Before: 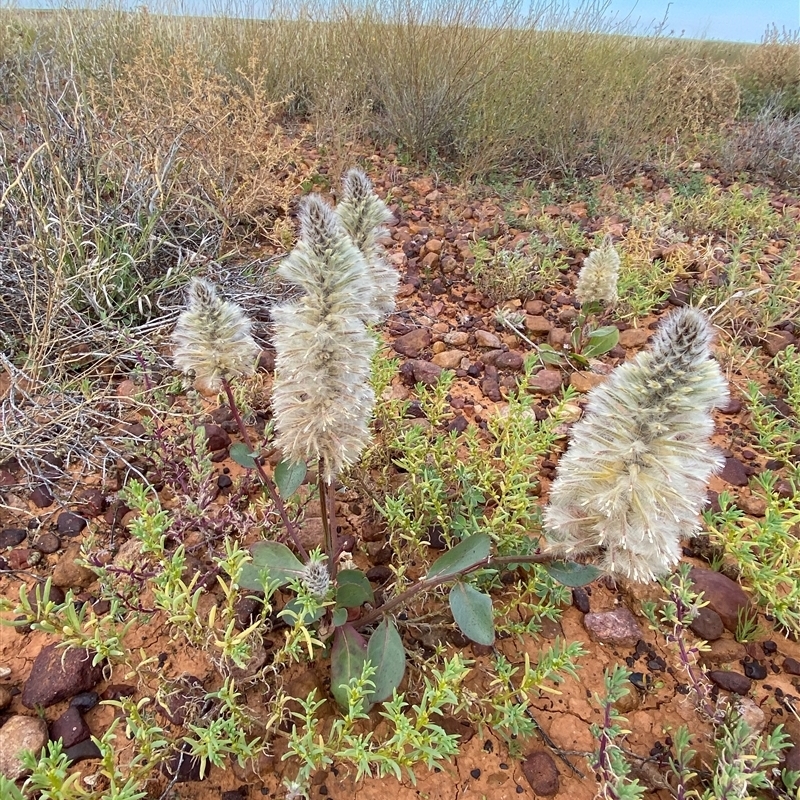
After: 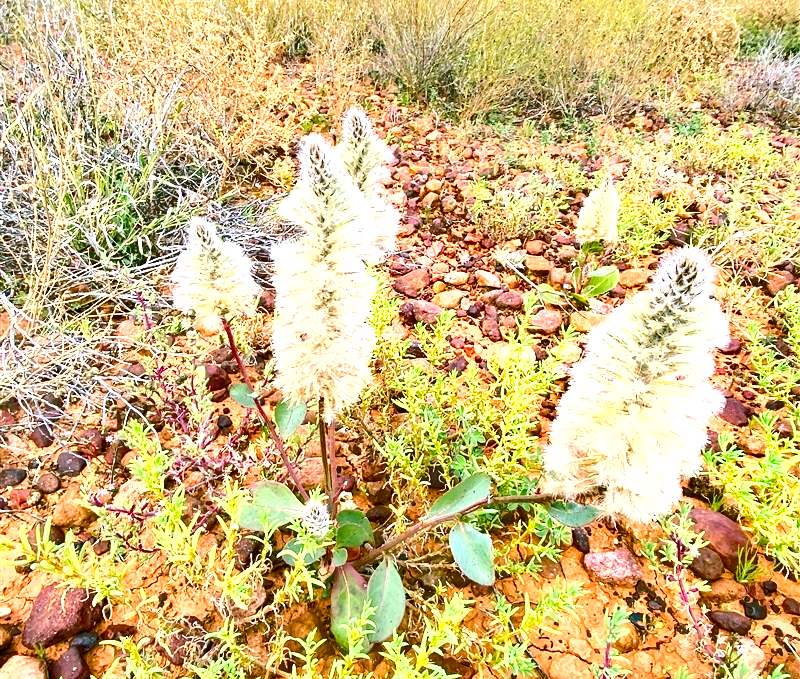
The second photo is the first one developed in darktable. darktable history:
color balance rgb: shadows lift › chroma 12.008%, shadows lift › hue 130.64°, perceptual saturation grading › global saturation 20%, perceptual saturation grading › highlights -24.859%, perceptual saturation grading › shadows 49.334%, perceptual brilliance grading › global brilliance 9.782%, perceptual brilliance grading › shadows 15.653%, global vibrance 3.345%
crop: top 7.56%, bottom 7.486%
local contrast: mode bilateral grid, contrast 20, coarseness 50, detail 120%, midtone range 0.2
contrast brightness saturation: contrast 0.202, brightness 0.163, saturation 0.219
exposure: exposure 1 EV, compensate highlight preservation false
shadows and highlights: low approximation 0.01, soften with gaussian
